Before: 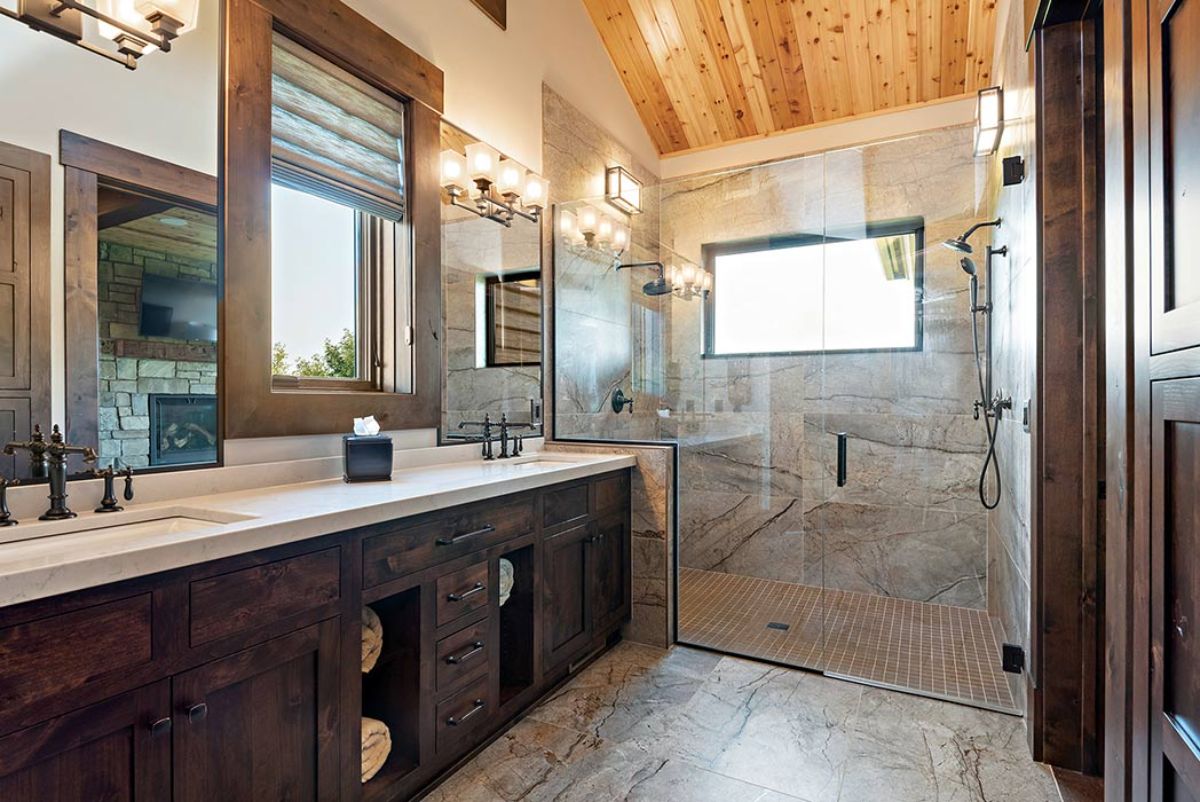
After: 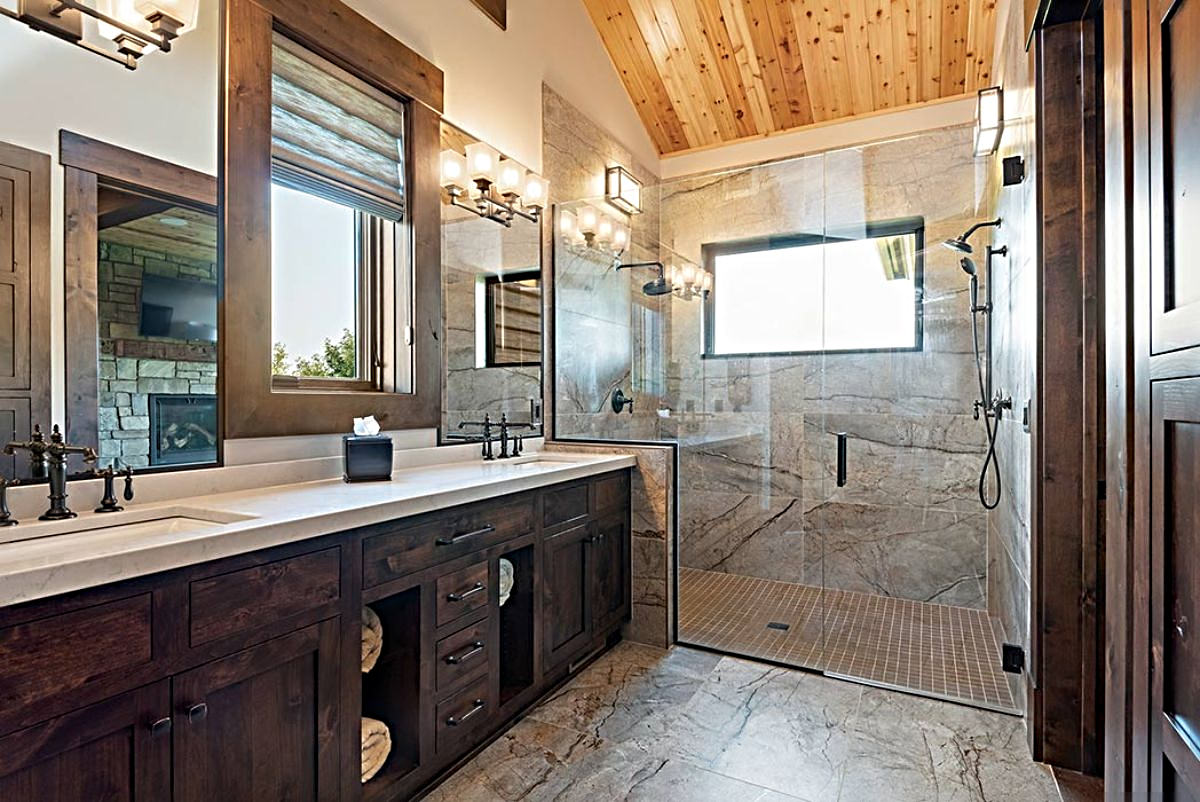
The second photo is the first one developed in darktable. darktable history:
sharpen: radius 3.999
